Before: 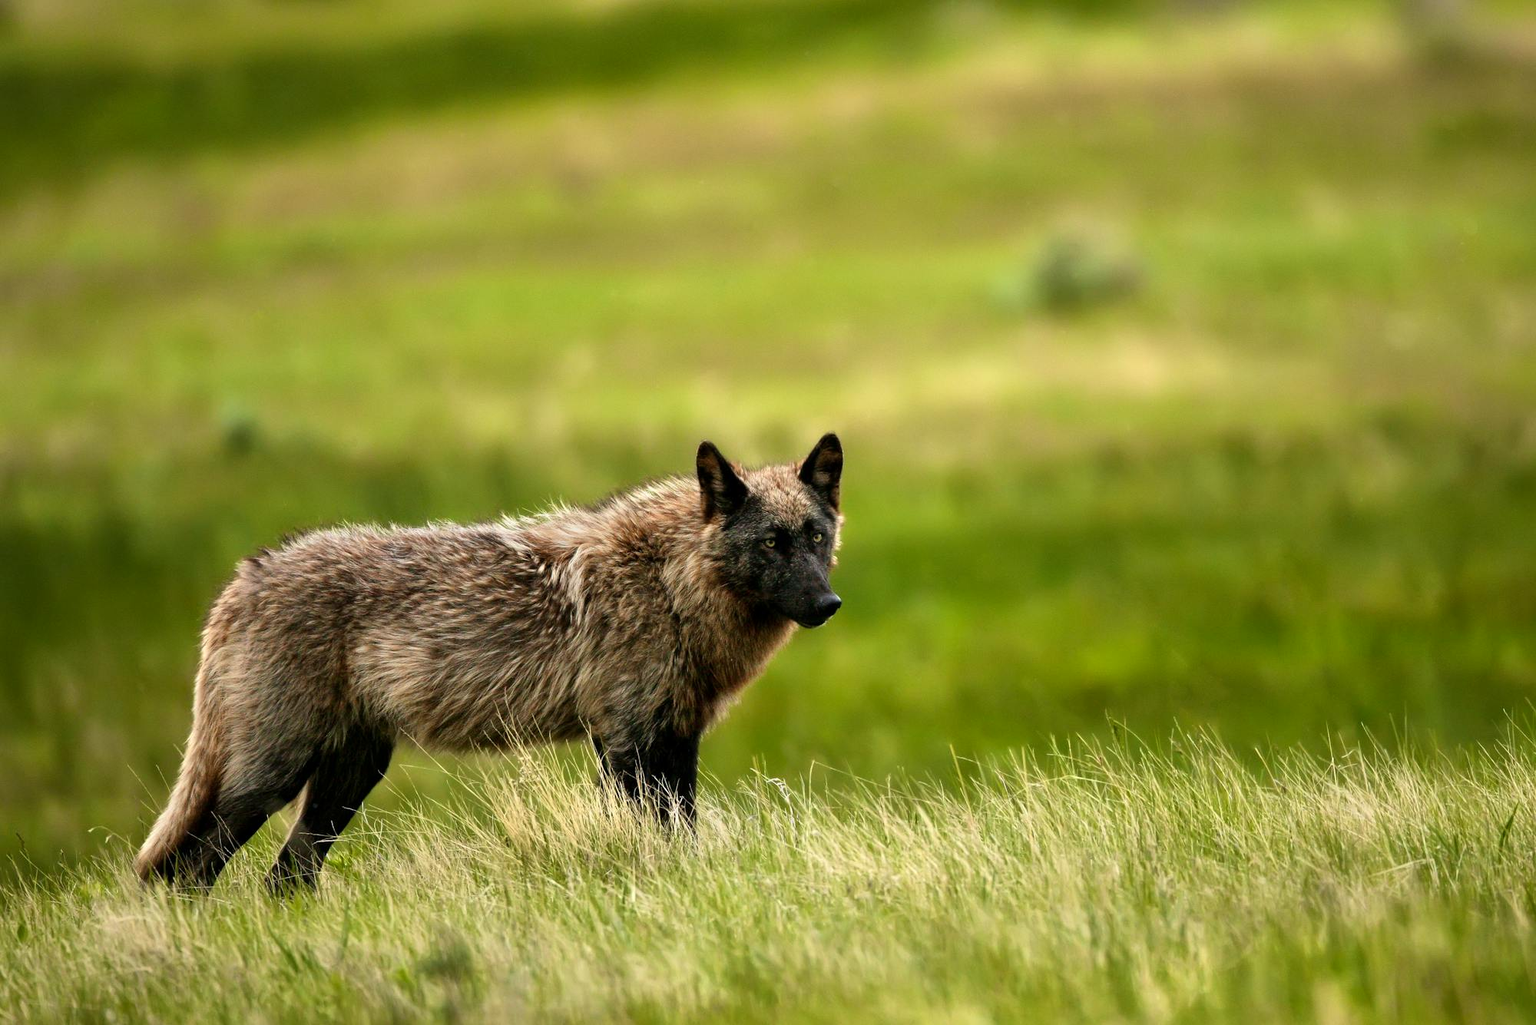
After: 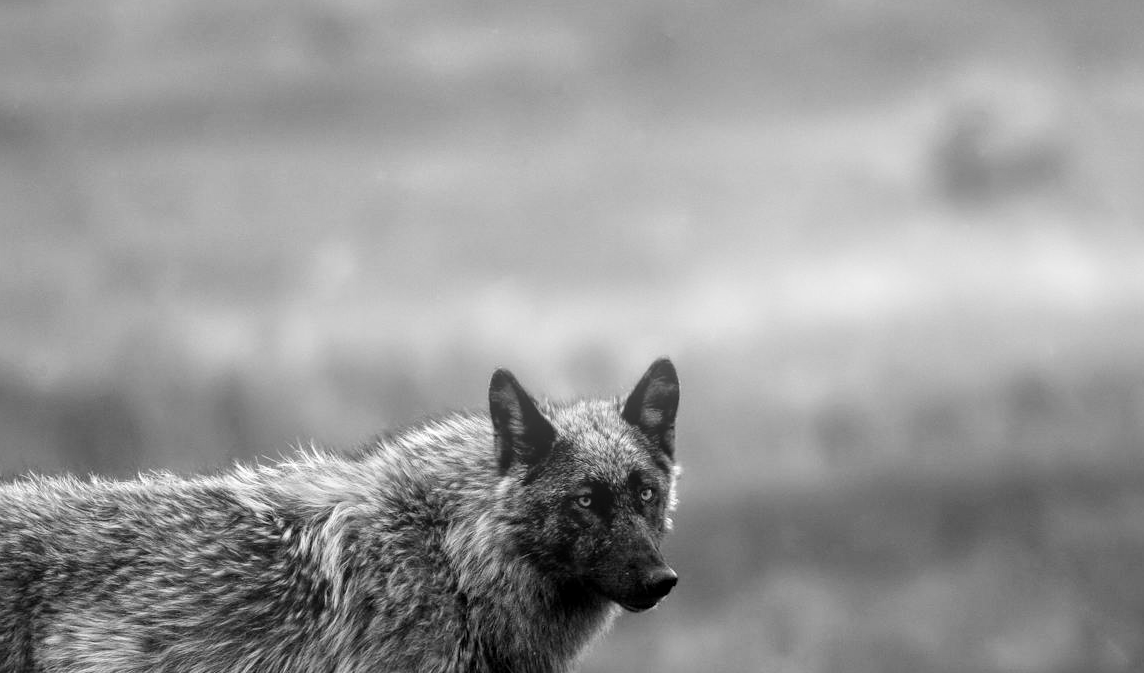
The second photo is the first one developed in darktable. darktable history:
local contrast: on, module defaults
monochrome: on, module defaults
bloom: on, module defaults
crop: left 20.932%, top 15.471%, right 21.848%, bottom 34.081%
color correction: highlights a* -5.3, highlights b* 9.8, shadows a* 9.8, shadows b* 24.26
